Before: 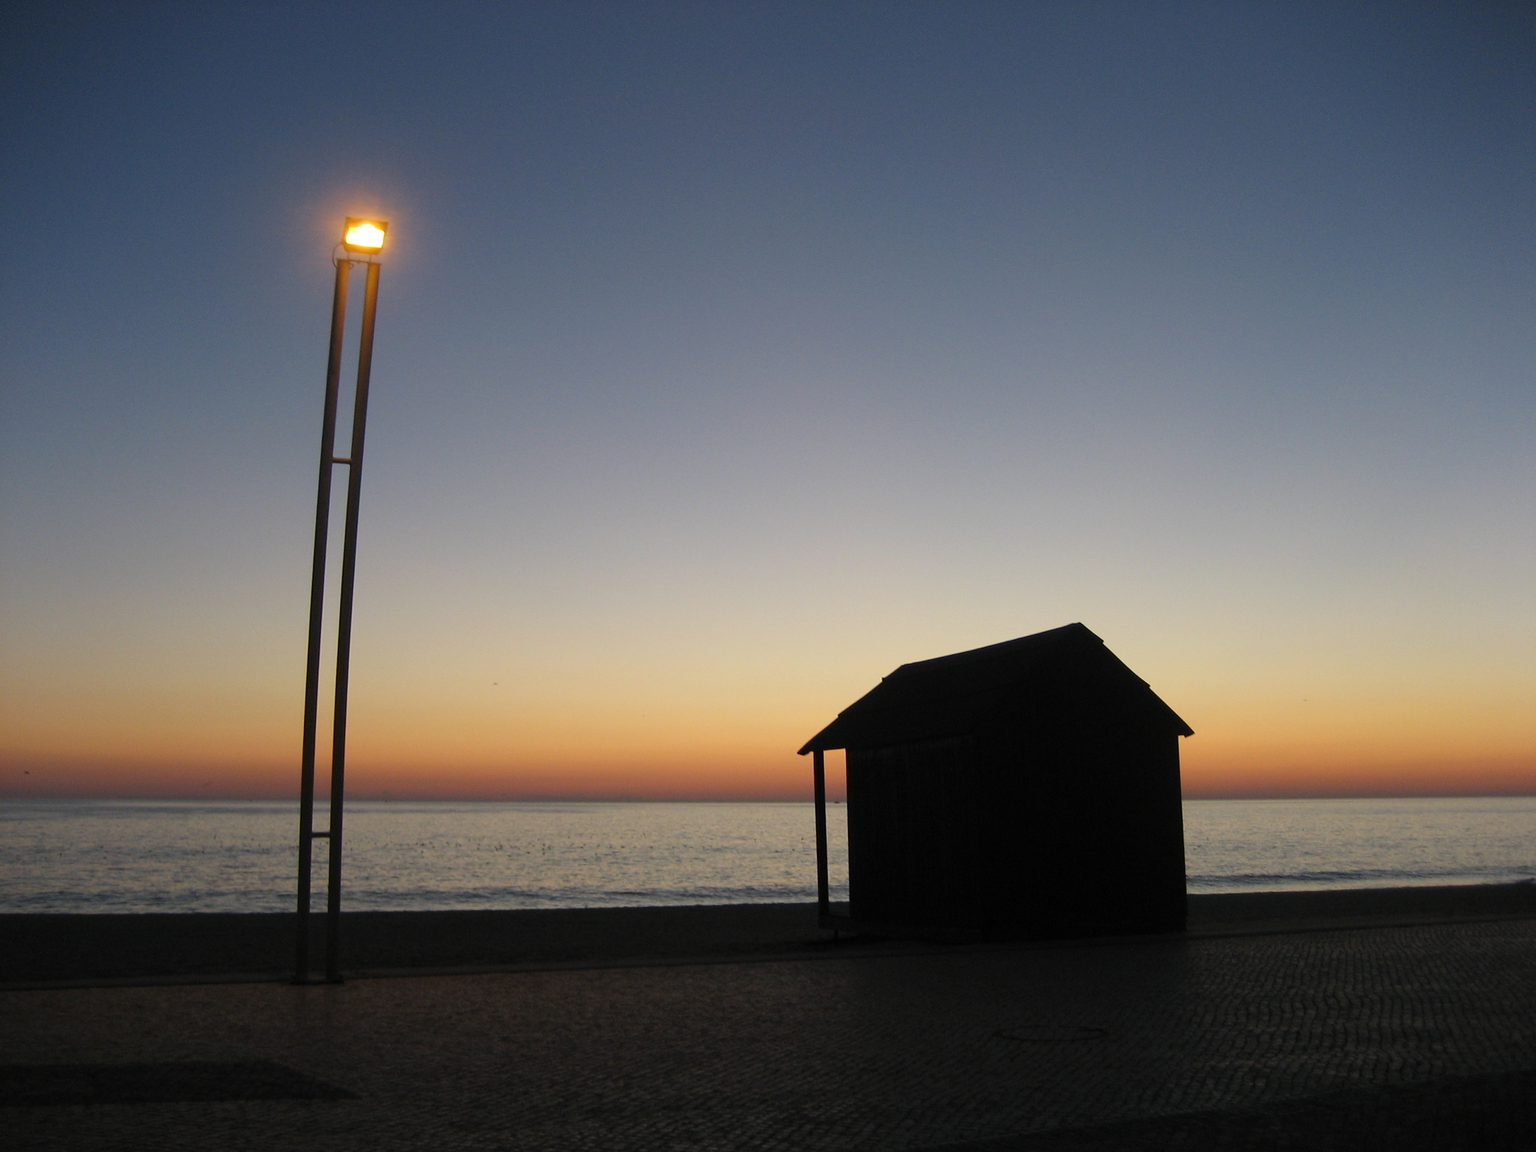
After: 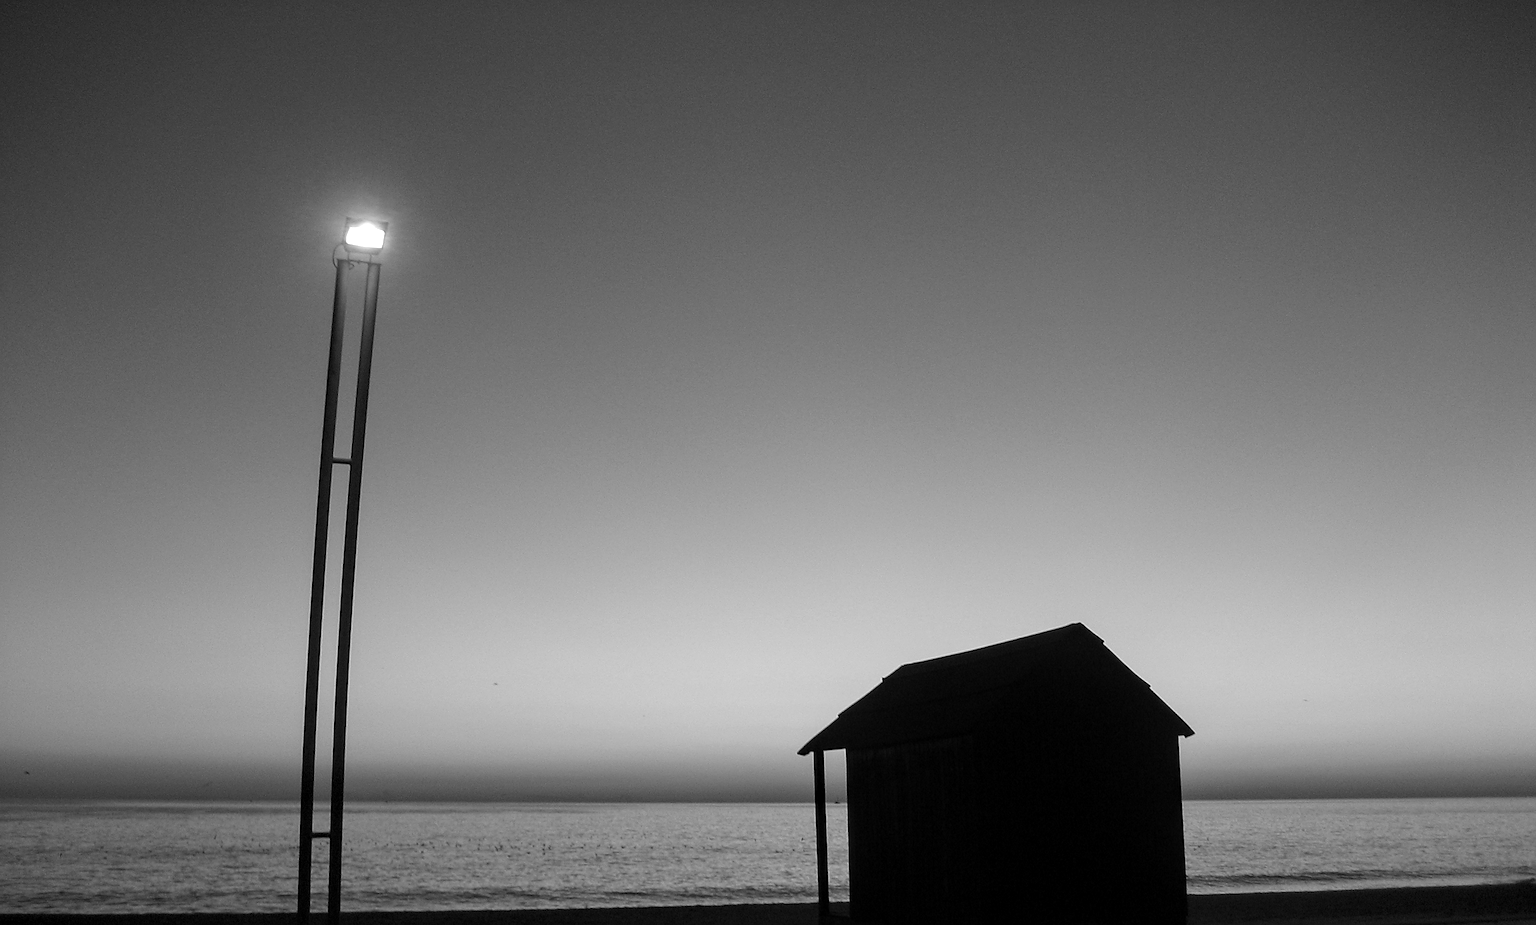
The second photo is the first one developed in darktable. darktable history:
crop: bottom 19.644%
monochrome: on, module defaults
sharpen: on, module defaults
color calibration: illuminant as shot in camera, x 0.462, y 0.419, temperature 2651.64 K
local contrast: highlights 83%, shadows 81%
white balance: red 1.009, blue 0.985
